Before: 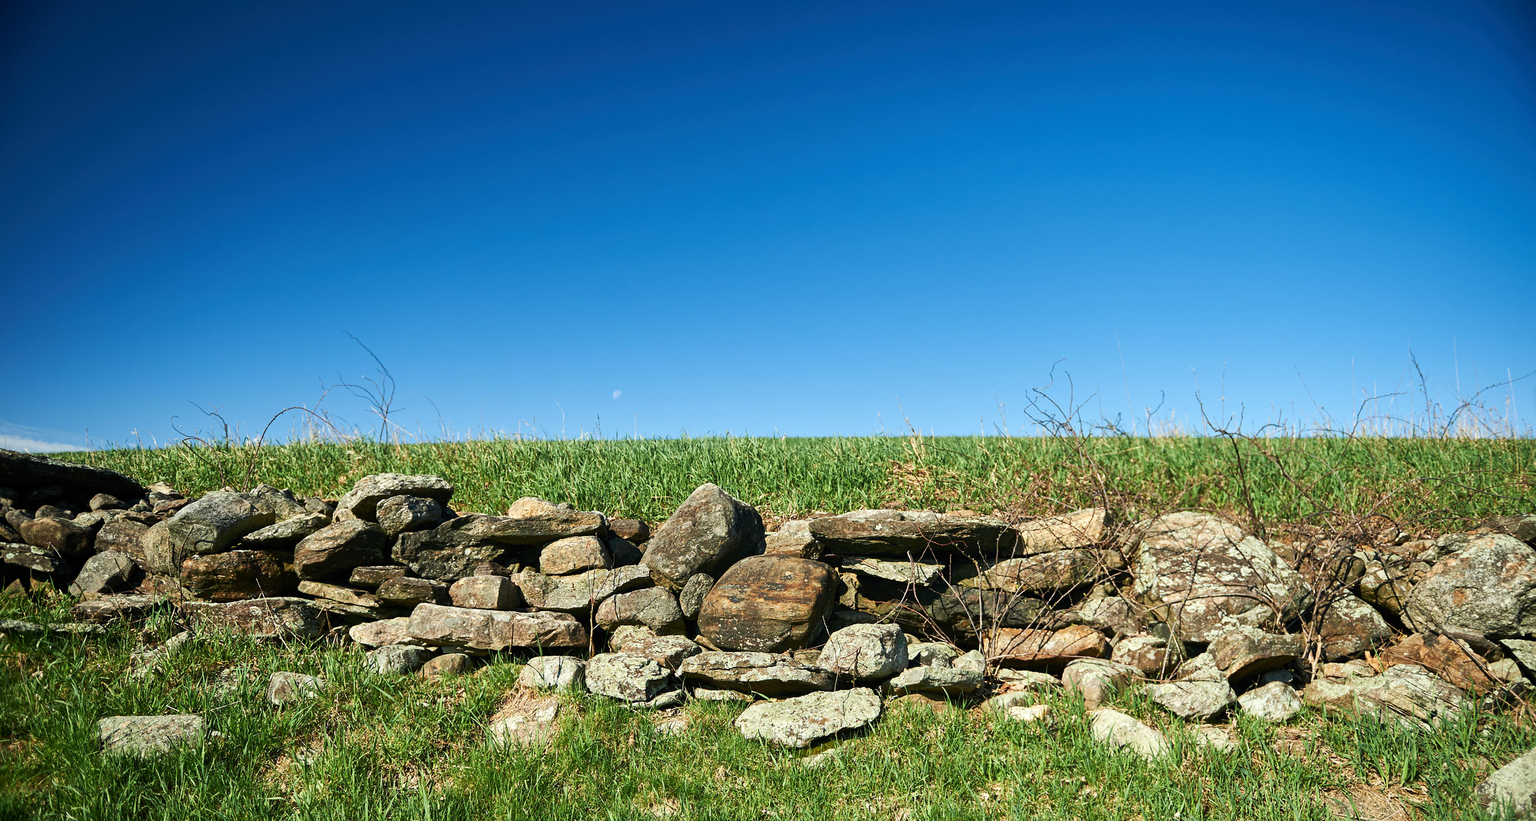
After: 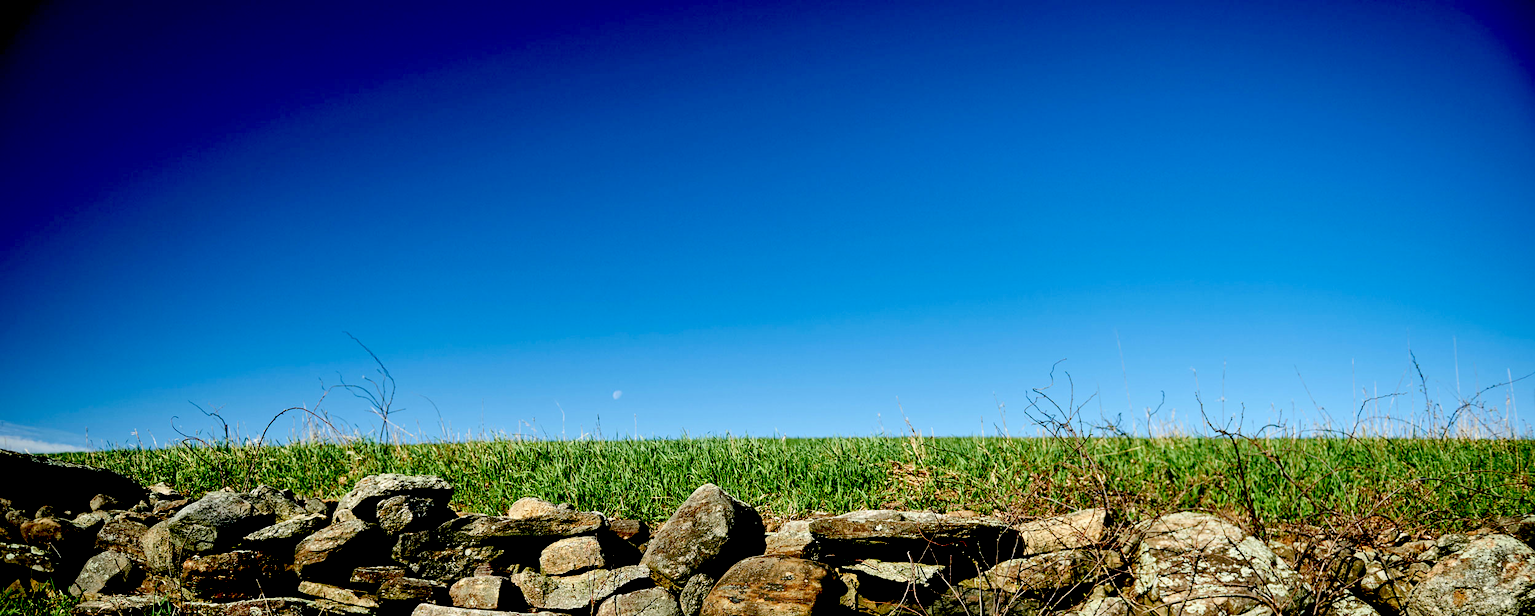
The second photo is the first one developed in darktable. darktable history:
crop: bottom 24.981%
exposure: black level correction 0.057, compensate exposure bias true, compensate highlight preservation false
